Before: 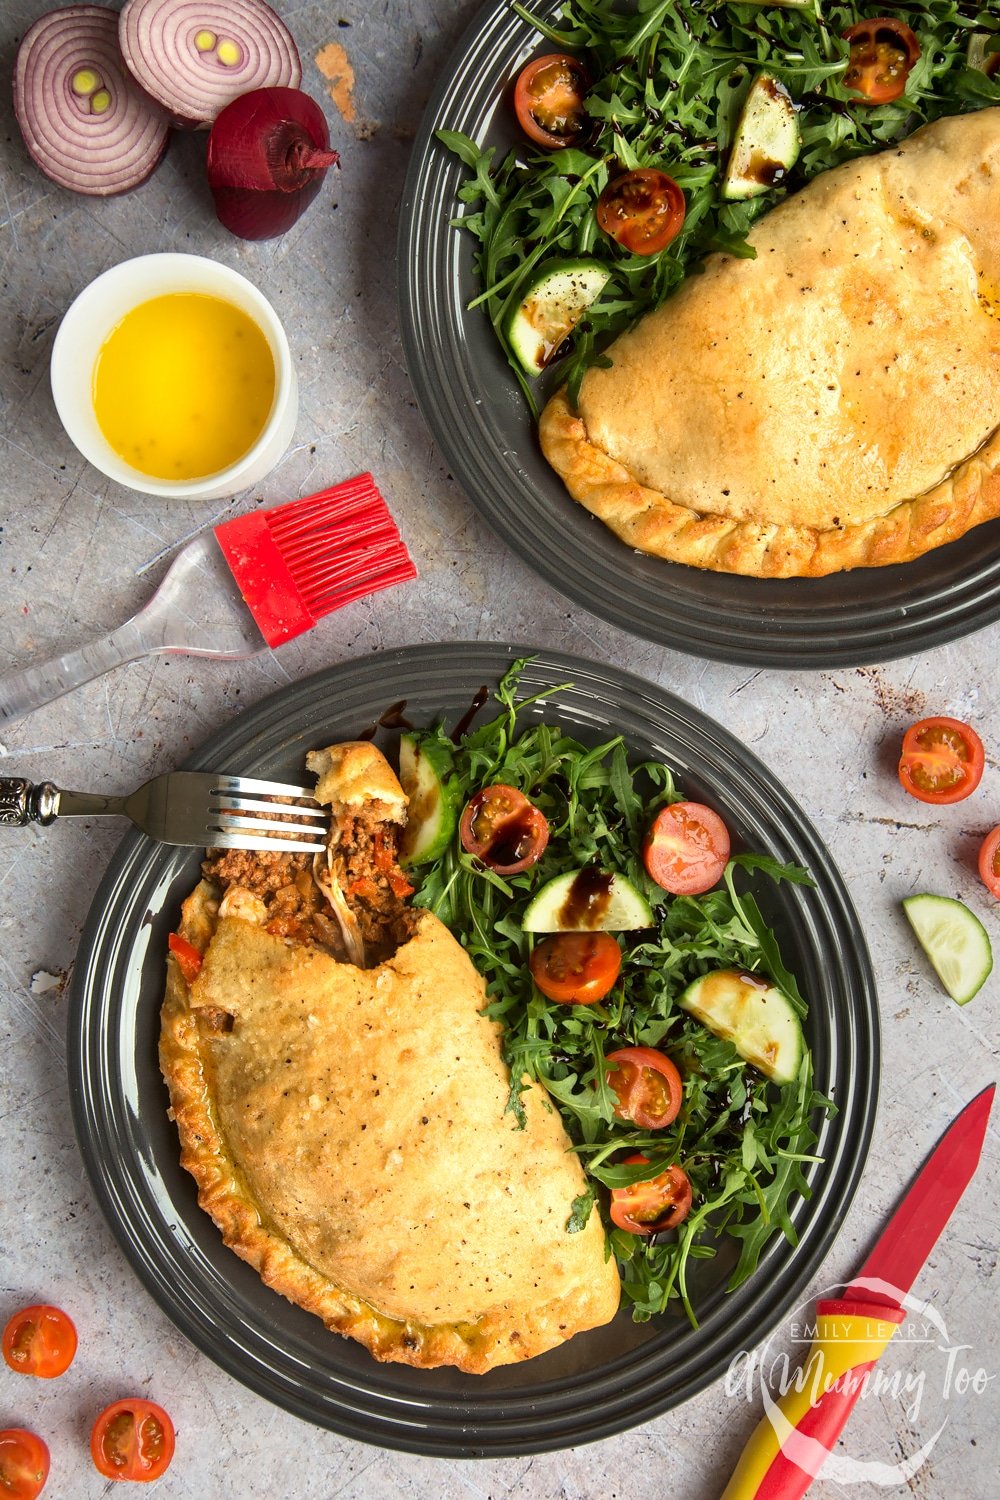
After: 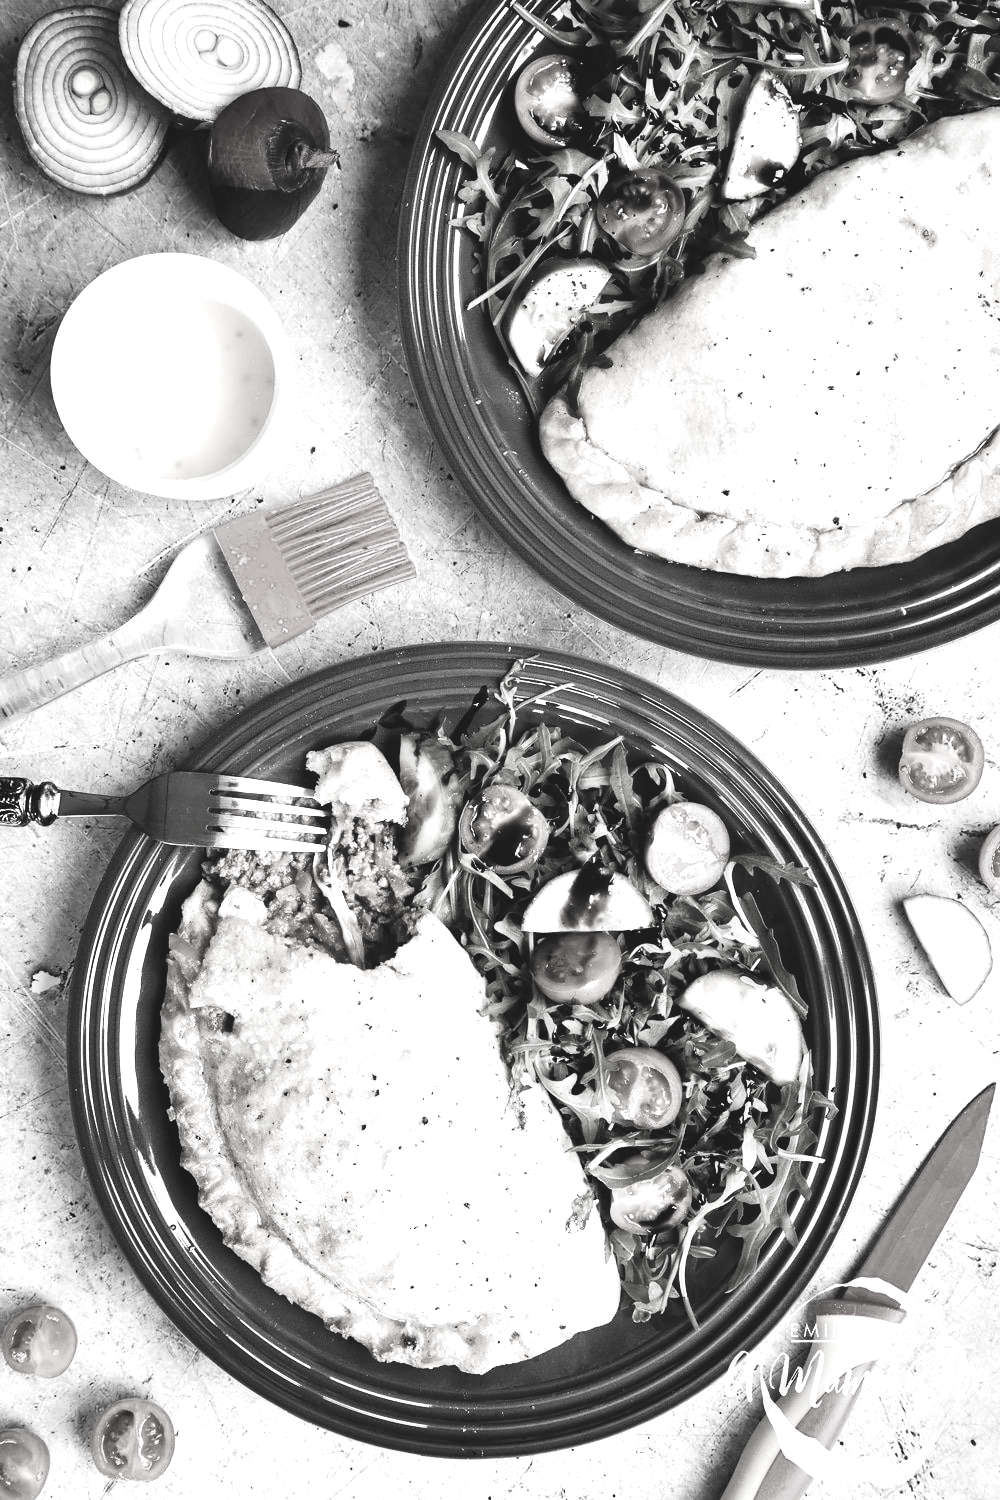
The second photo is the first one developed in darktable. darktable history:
contrast brightness saturation: saturation -0.986
exposure: black level correction 0, exposure 1.018 EV, compensate exposure bias true, compensate highlight preservation false
shadows and highlights: shadows -86.84, highlights -36.75, soften with gaussian
tone curve: curves: ch0 [(0, 0) (0.003, 0.103) (0.011, 0.103) (0.025, 0.105) (0.044, 0.108) (0.069, 0.108) (0.1, 0.111) (0.136, 0.121) (0.177, 0.145) (0.224, 0.174) (0.277, 0.223) (0.335, 0.289) (0.399, 0.374) (0.468, 0.47) (0.543, 0.579) (0.623, 0.687) (0.709, 0.787) (0.801, 0.879) (0.898, 0.942) (1, 1)], preserve colors none
